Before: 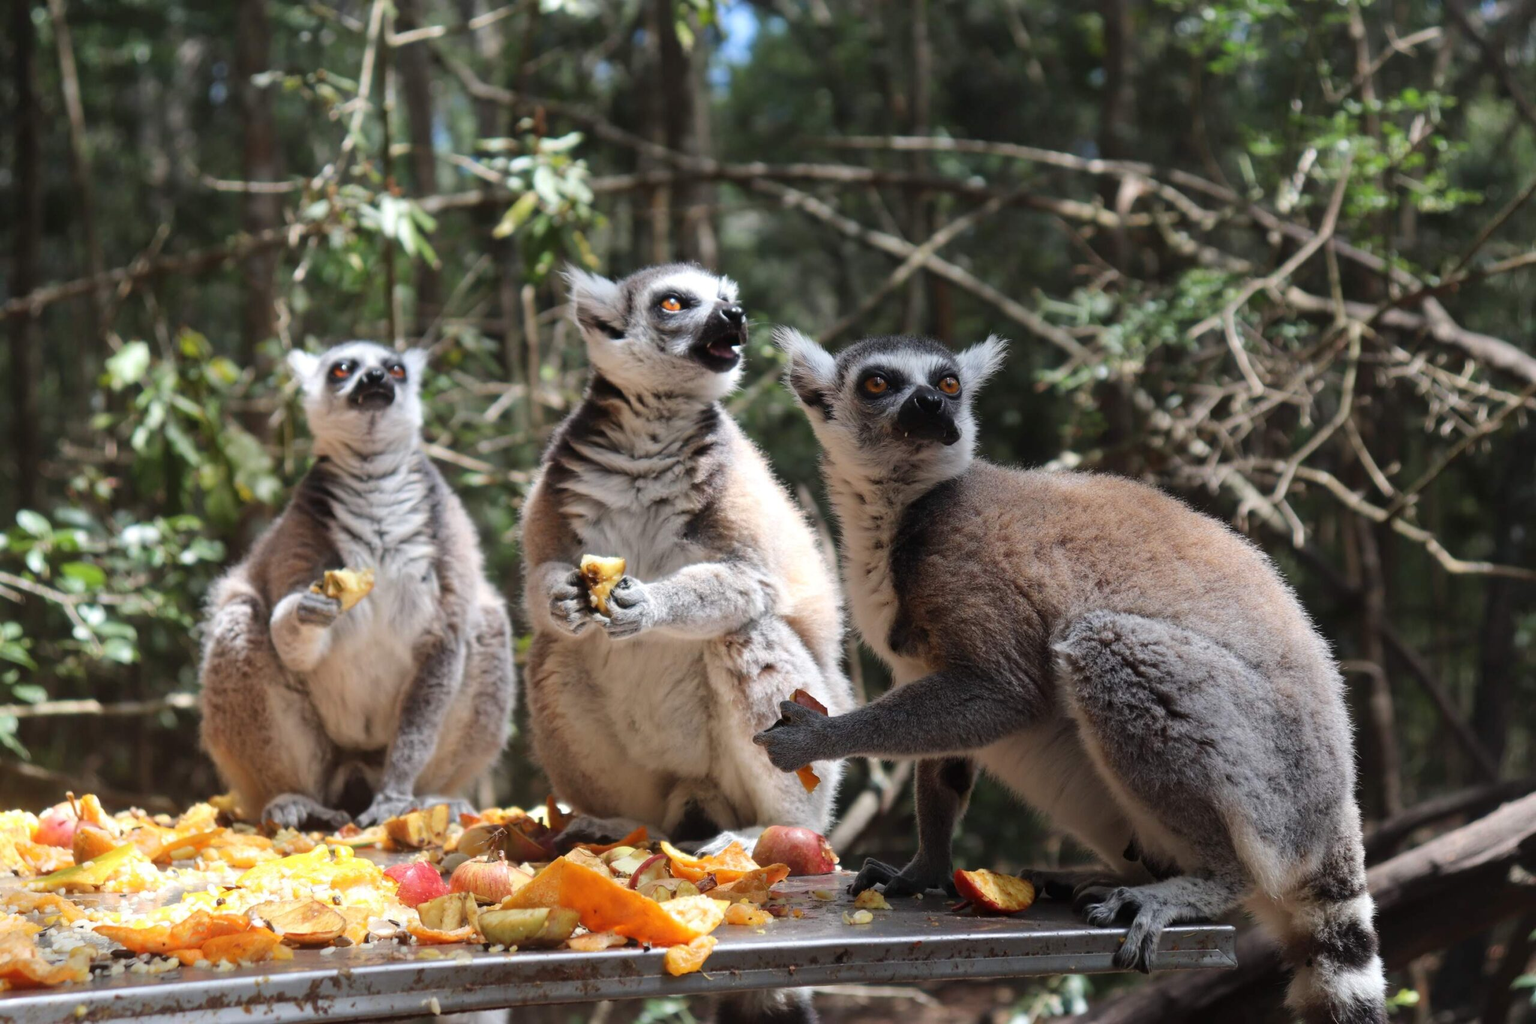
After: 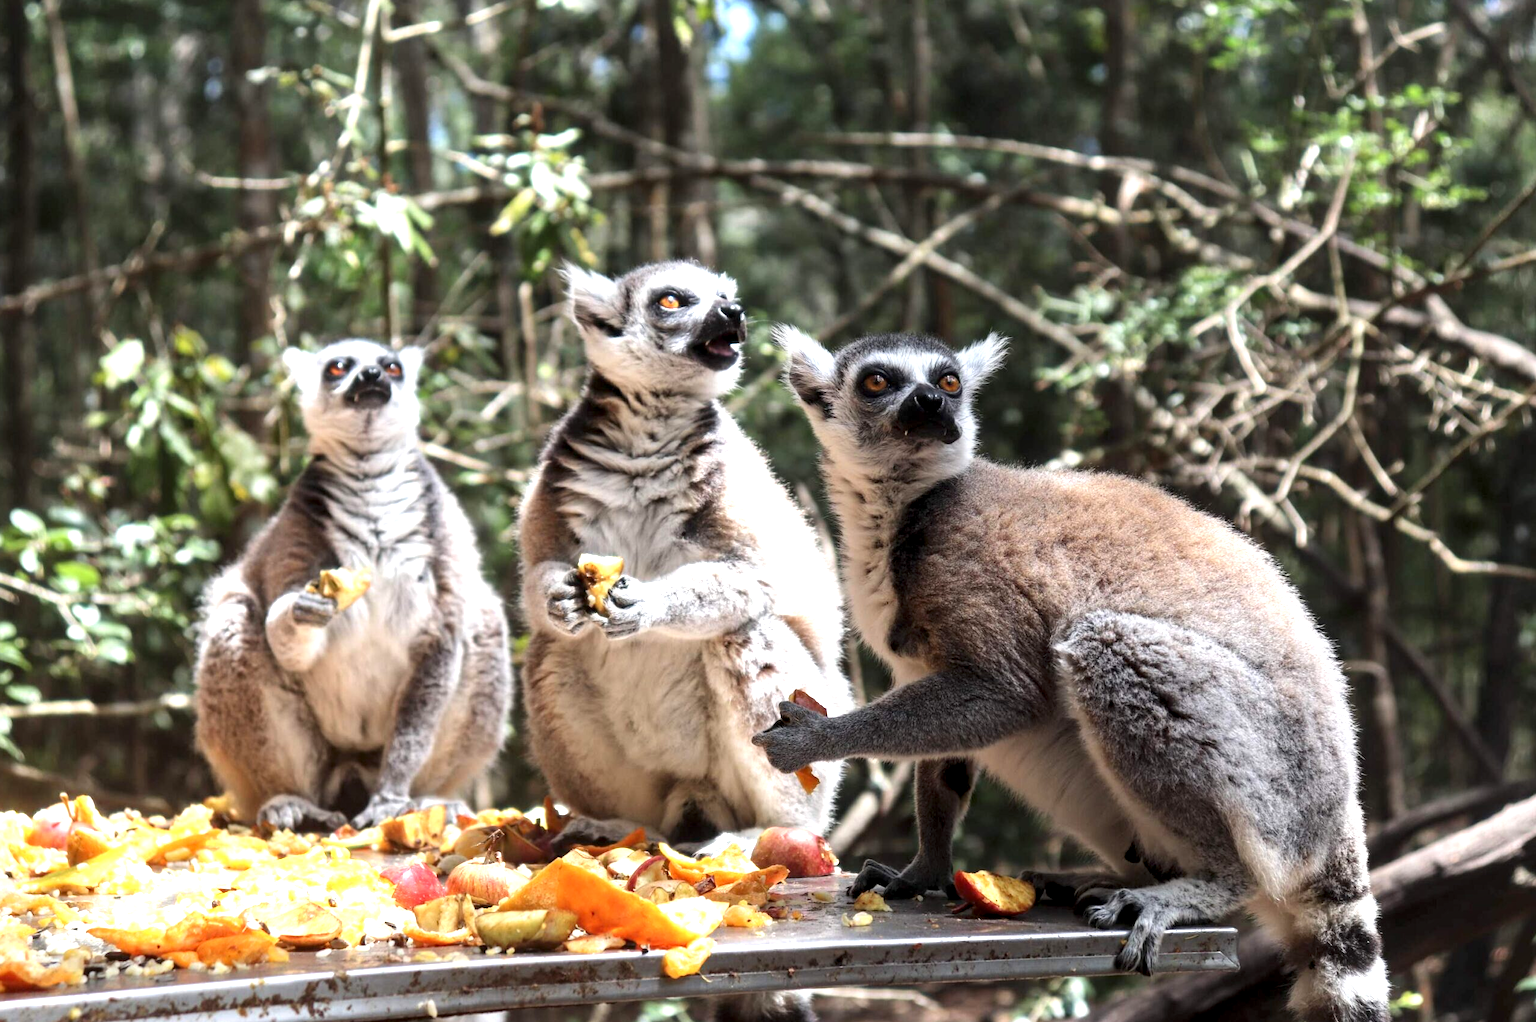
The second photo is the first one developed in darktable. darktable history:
local contrast: detail 135%, midtone range 0.75
crop: left 0.434%, top 0.485%, right 0.244%, bottom 0.386%
exposure: black level correction 0, exposure 0.7 EV, compensate highlight preservation false
